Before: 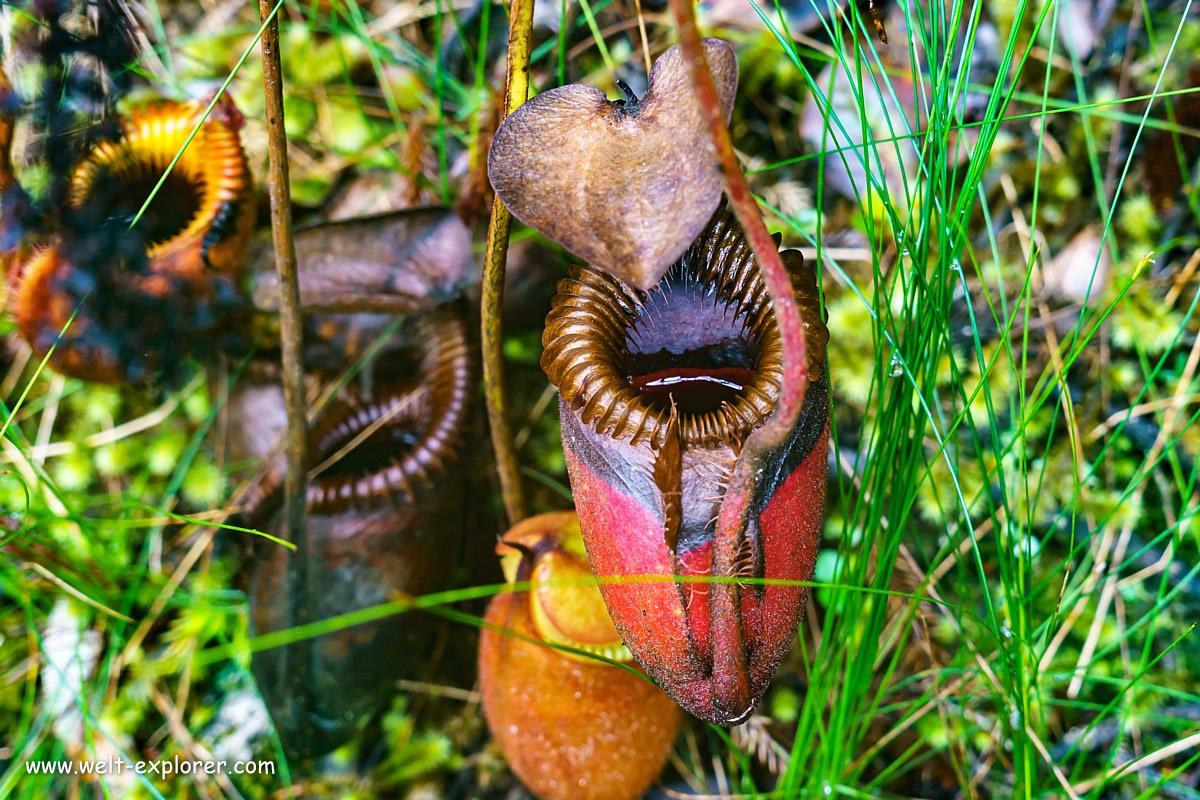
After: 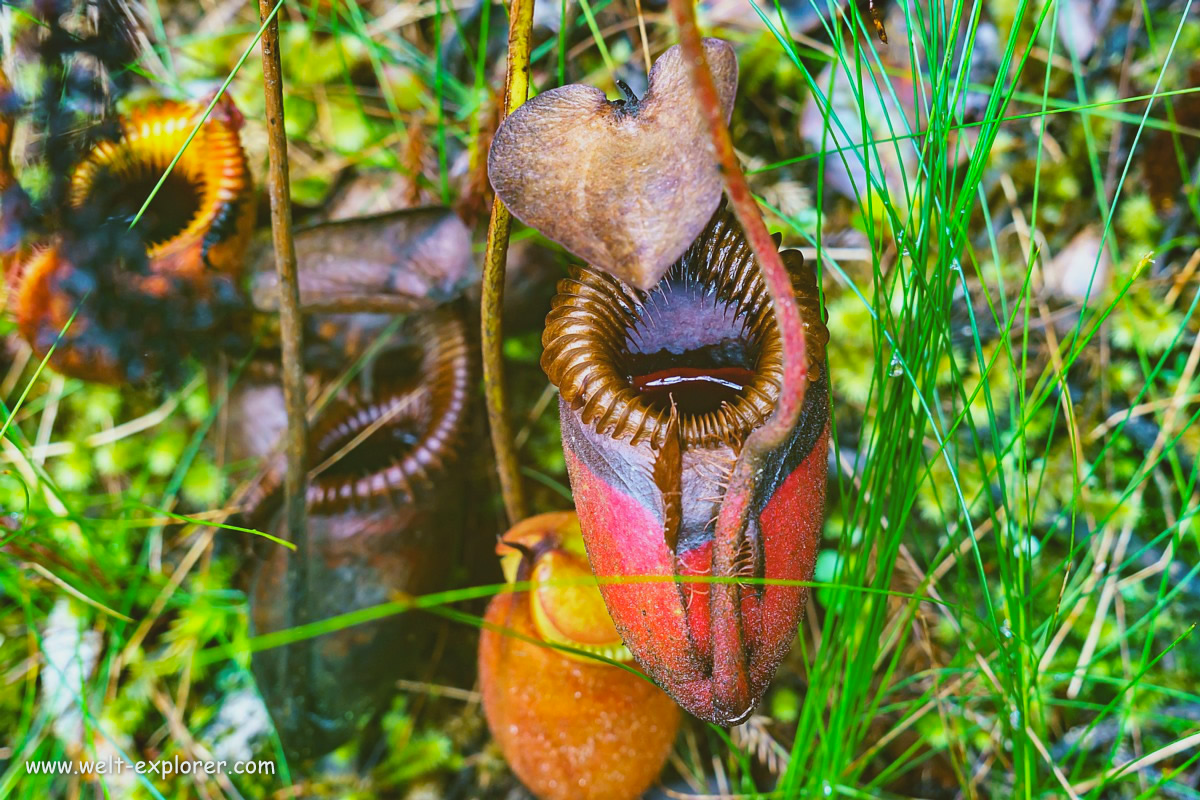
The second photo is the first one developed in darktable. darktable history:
contrast brightness saturation: contrast -0.1, brightness 0.05, saturation 0.08
color balance: lift [1.004, 1.002, 1.002, 0.998], gamma [1, 1.007, 1.002, 0.993], gain [1, 0.977, 1.013, 1.023], contrast -3.64%
